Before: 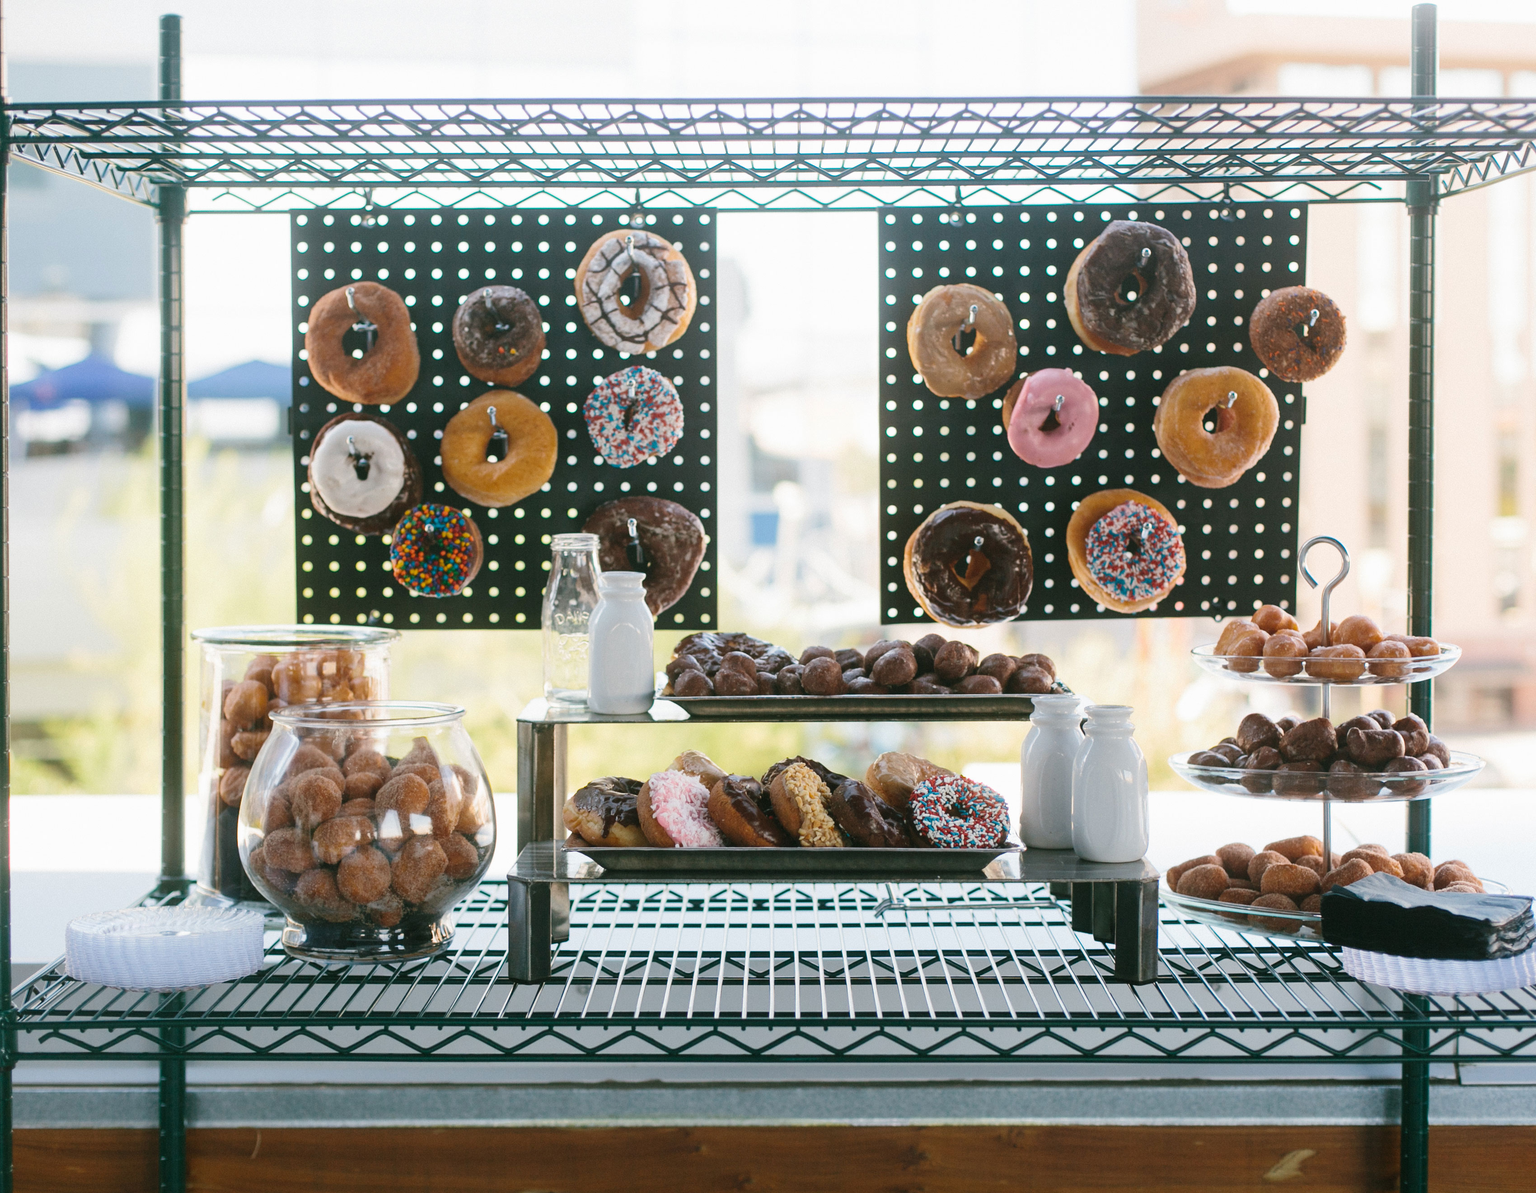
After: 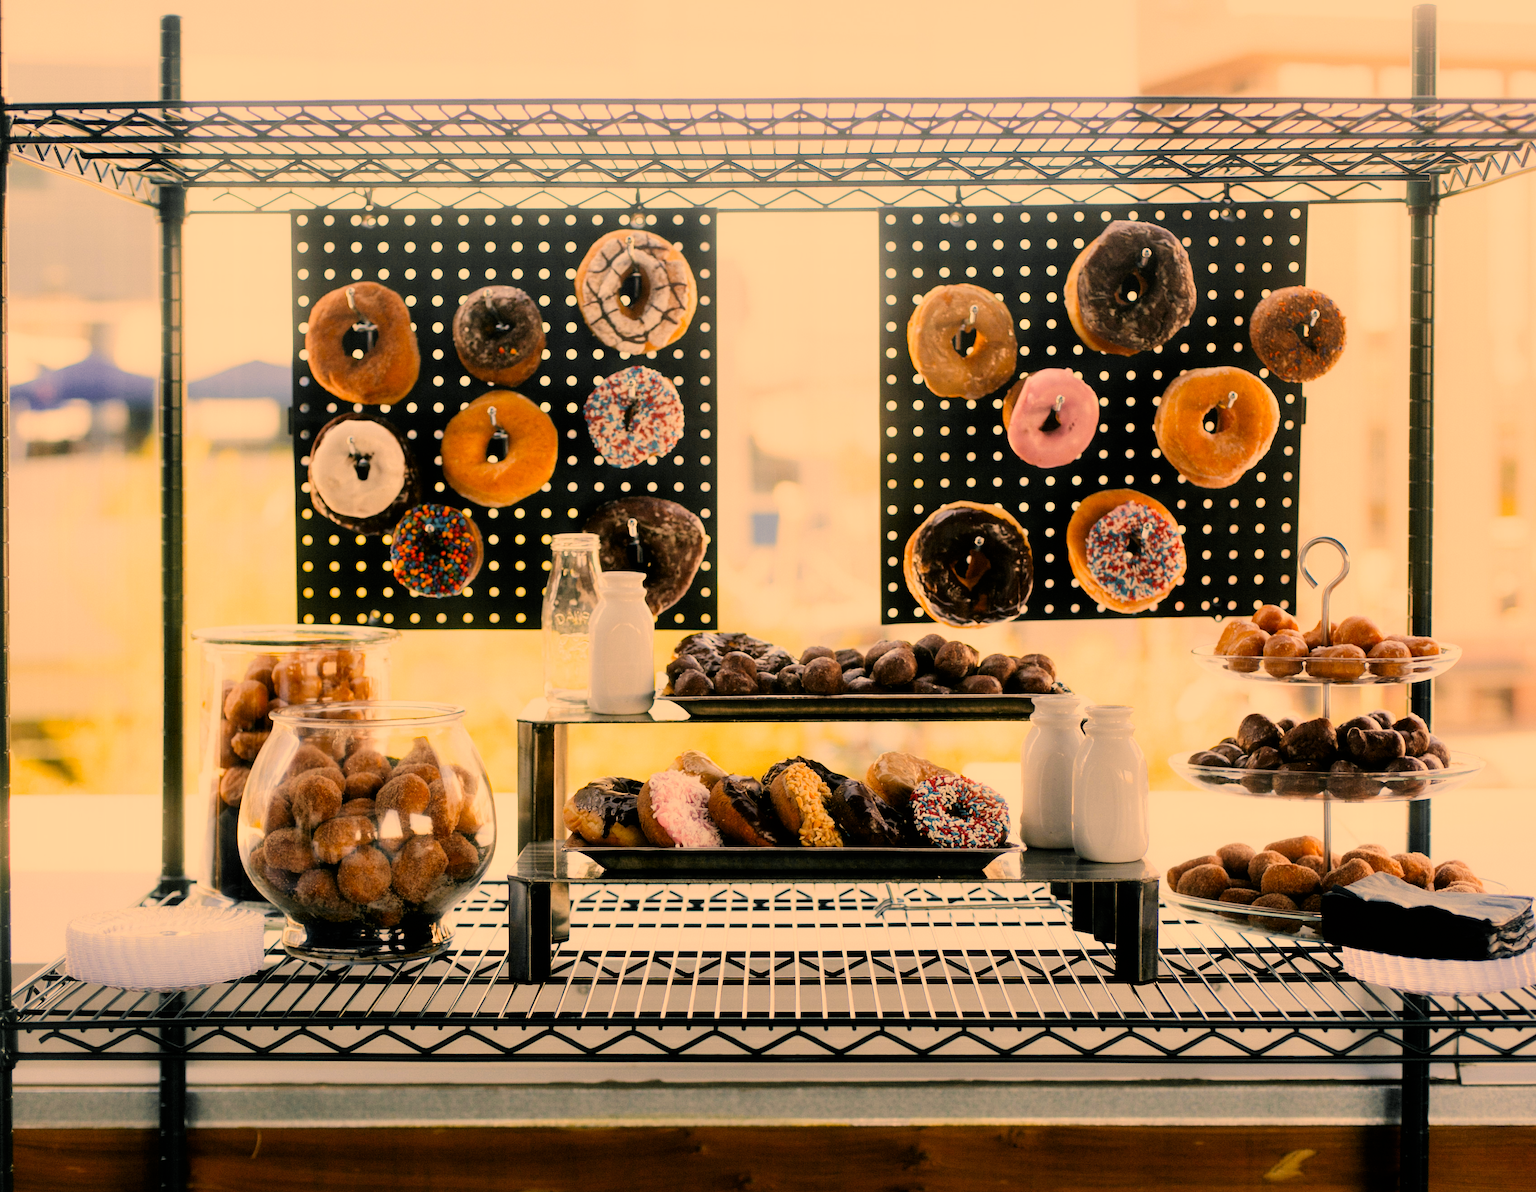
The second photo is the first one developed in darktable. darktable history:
color correction: highlights a* 14.91, highlights b* 31.08
contrast equalizer: octaves 7, y [[0.579, 0.58, 0.505, 0.5, 0.5, 0.5], [0.5 ×6], [0.5 ×6], [0 ×6], [0 ×6]]
filmic rgb: black relative exposure -5.06 EV, white relative exposure 3.99 EV, hardness 2.91, contrast 1.196, highlights saturation mix -30.48%
color zones: curves: ch0 [(0, 0.499) (0.143, 0.5) (0.286, 0.5) (0.429, 0.476) (0.571, 0.284) (0.714, 0.243) (0.857, 0.449) (1, 0.499)]; ch1 [(0, 0.532) (0.143, 0.645) (0.286, 0.696) (0.429, 0.211) (0.571, 0.504) (0.714, 0.493) (0.857, 0.495) (1, 0.532)]; ch2 [(0, 0.5) (0.143, 0.5) (0.286, 0.427) (0.429, 0.324) (0.571, 0.5) (0.714, 0.5) (0.857, 0.5) (1, 0.5)]
